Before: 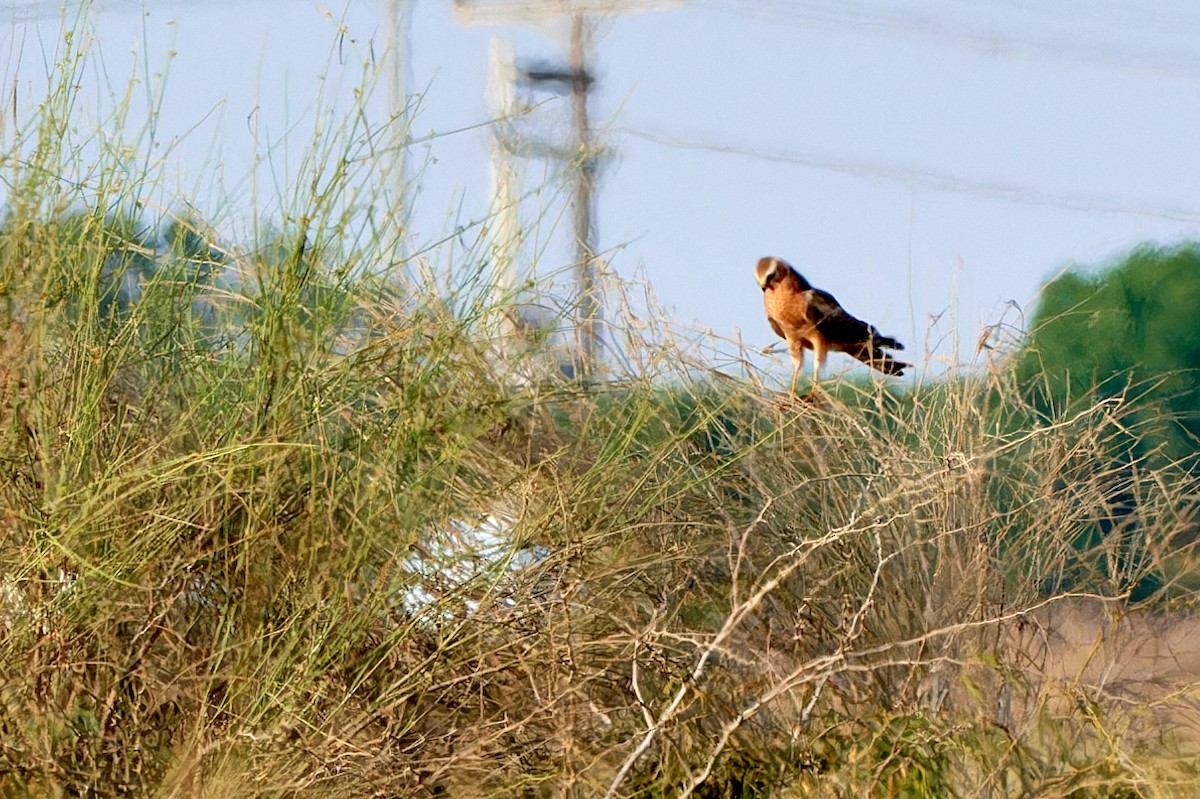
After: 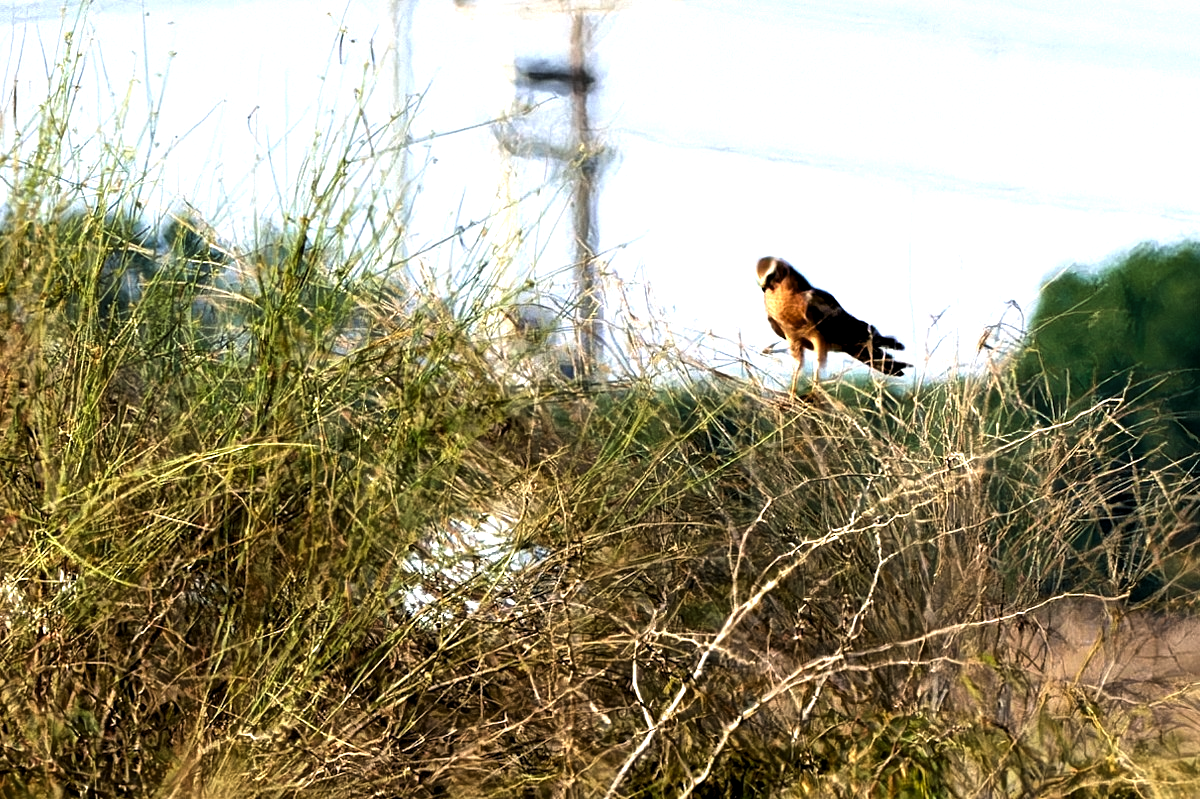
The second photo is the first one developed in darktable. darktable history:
levels: white 99.94%, levels [0.044, 0.475, 0.791]
contrast brightness saturation: brightness -0.093
